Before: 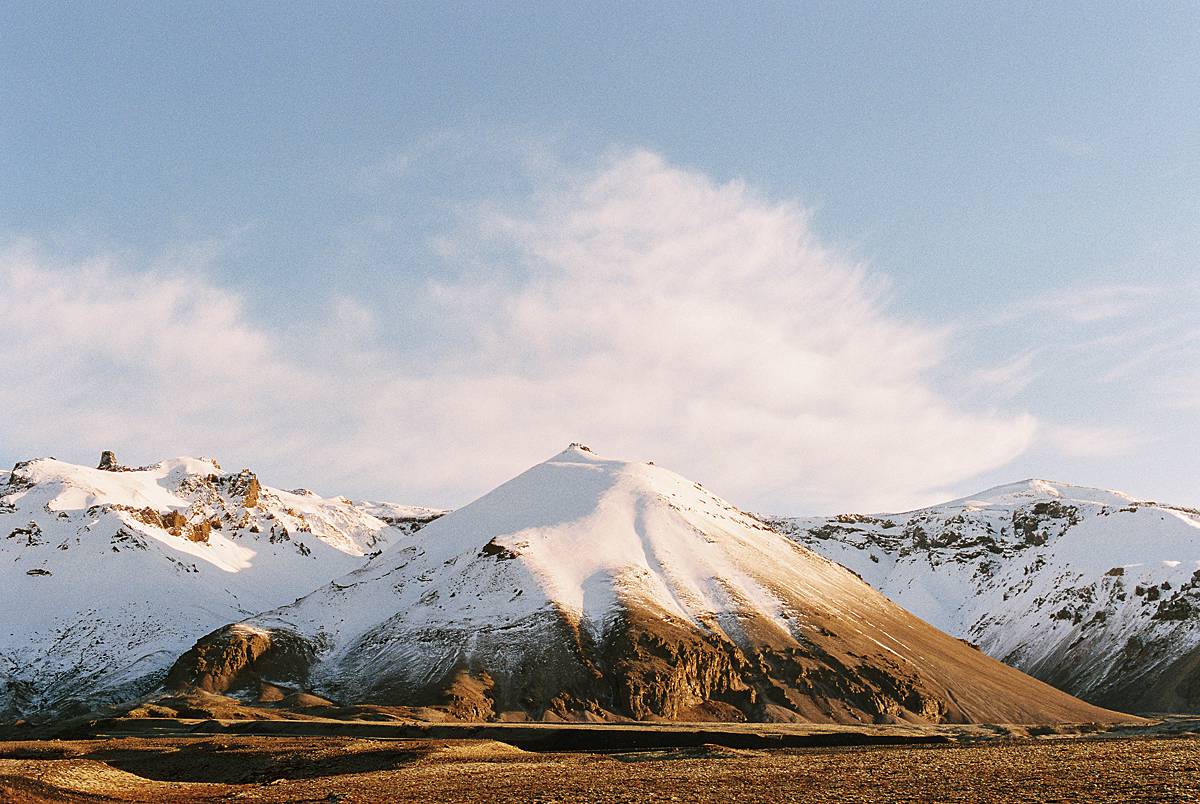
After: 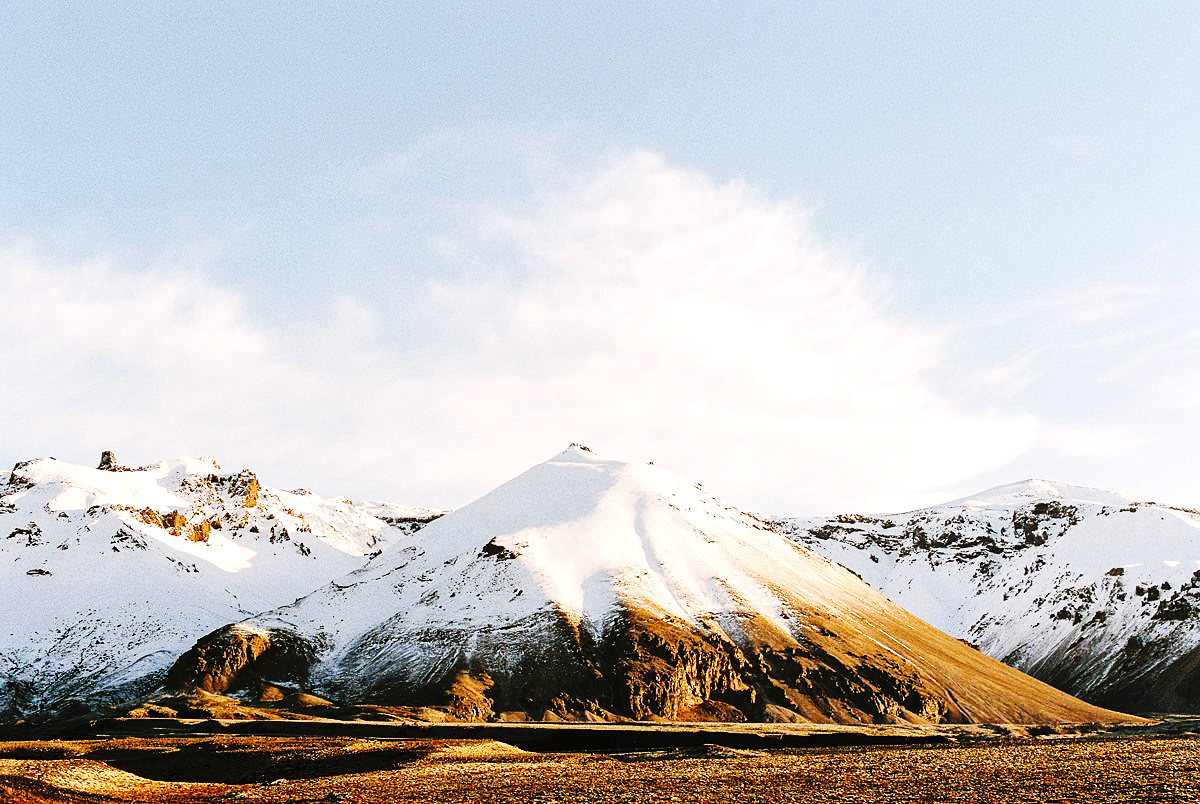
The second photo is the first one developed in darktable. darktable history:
tone equalizer: -8 EV -0.417 EV, -7 EV -0.389 EV, -6 EV -0.333 EV, -5 EV -0.222 EV, -3 EV 0.222 EV, -2 EV 0.333 EV, -1 EV 0.389 EV, +0 EV 0.417 EV, edges refinement/feathering 500, mask exposure compensation -1.57 EV, preserve details no
tone curve: curves: ch0 [(0, 0) (0.003, 0.002) (0.011, 0.008) (0.025, 0.017) (0.044, 0.027) (0.069, 0.037) (0.1, 0.052) (0.136, 0.074) (0.177, 0.11) (0.224, 0.155) (0.277, 0.237) (0.335, 0.34) (0.399, 0.467) (0.468, 0.584) (0.543, 0.683) (0.623, 0.762) (0.709, 0.827) (0.801, 0.888) (0.898, 0.947) (1, 1)], preserve colors none
